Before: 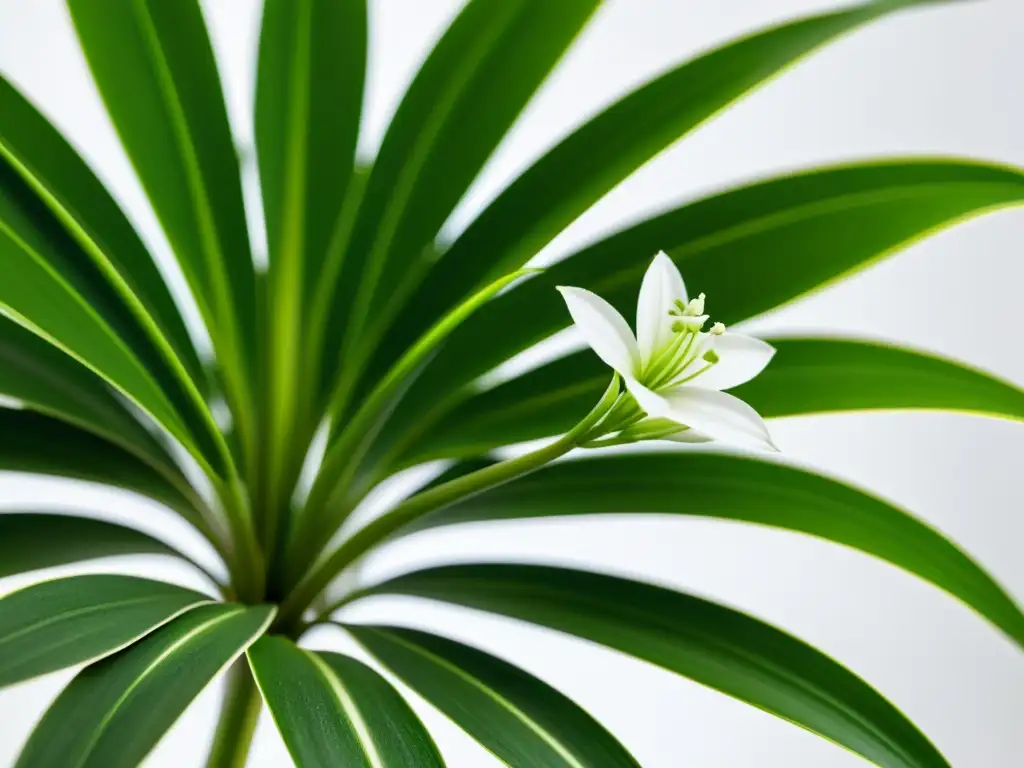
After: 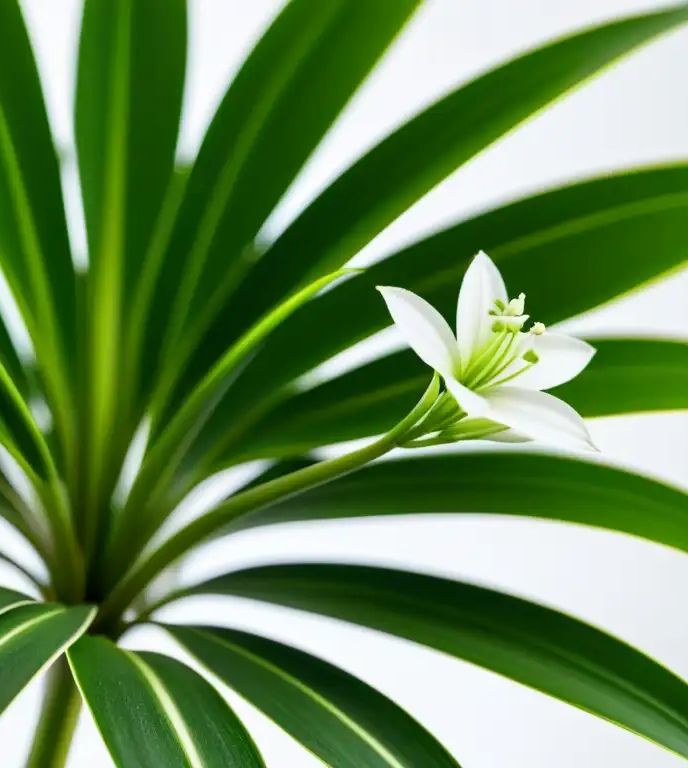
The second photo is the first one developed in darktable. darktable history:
crop and rotate: left 17.63%, right 15.173%
contrast brightness saturation: contrast 0.098, brightness 0.017, saturation 0.019
